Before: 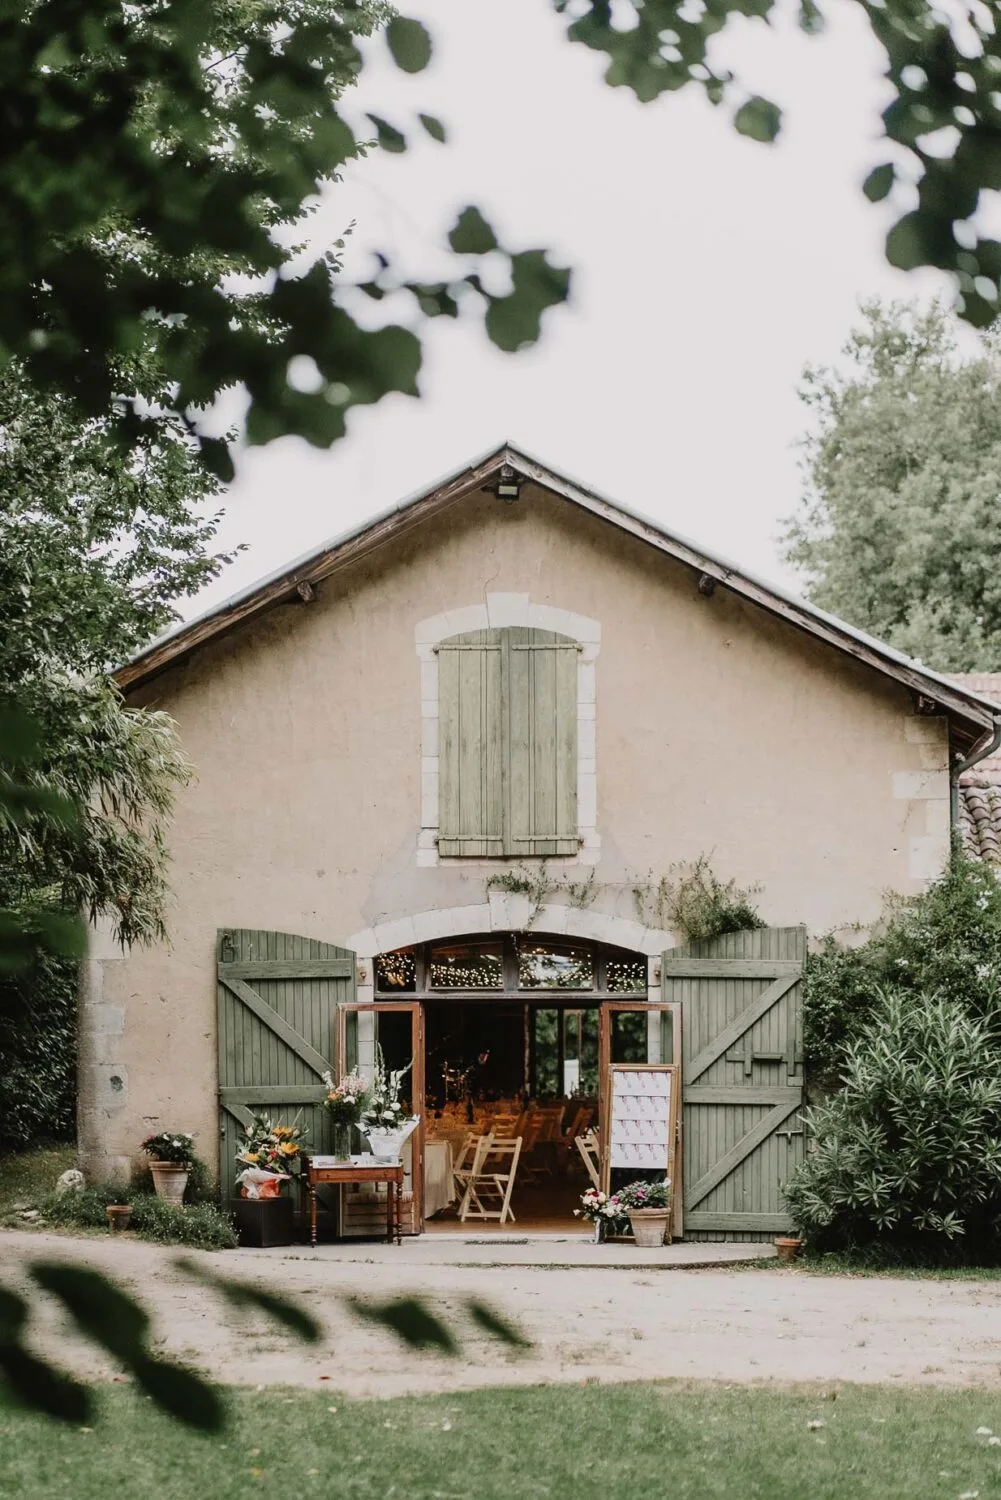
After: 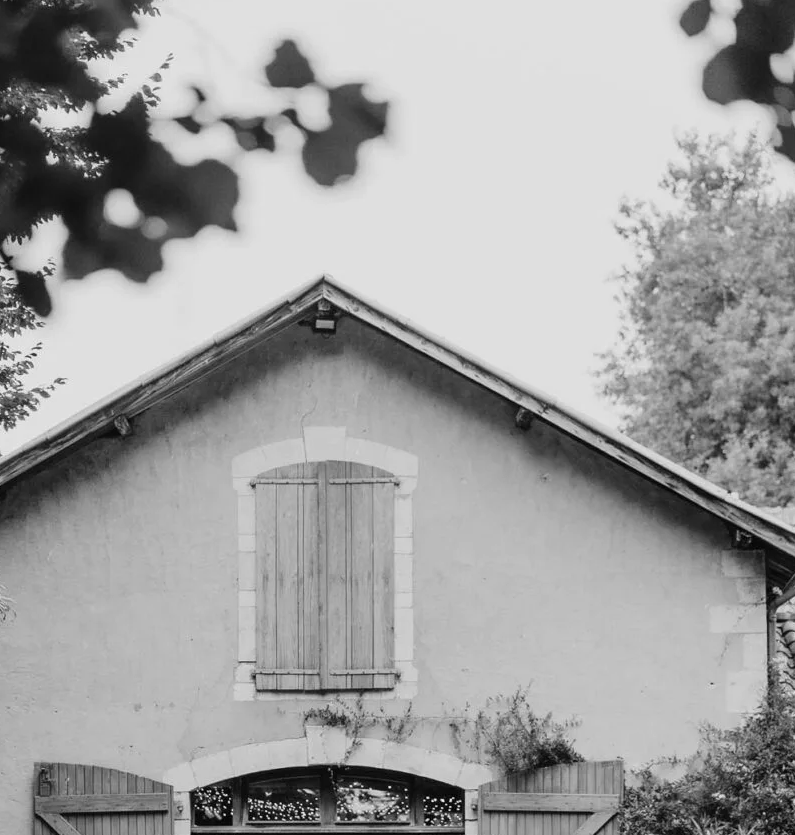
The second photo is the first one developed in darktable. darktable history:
crop: left 18.38%, top 11.092%, right 2.134%, bottom 33.217%
monochrome: on, module defaults
